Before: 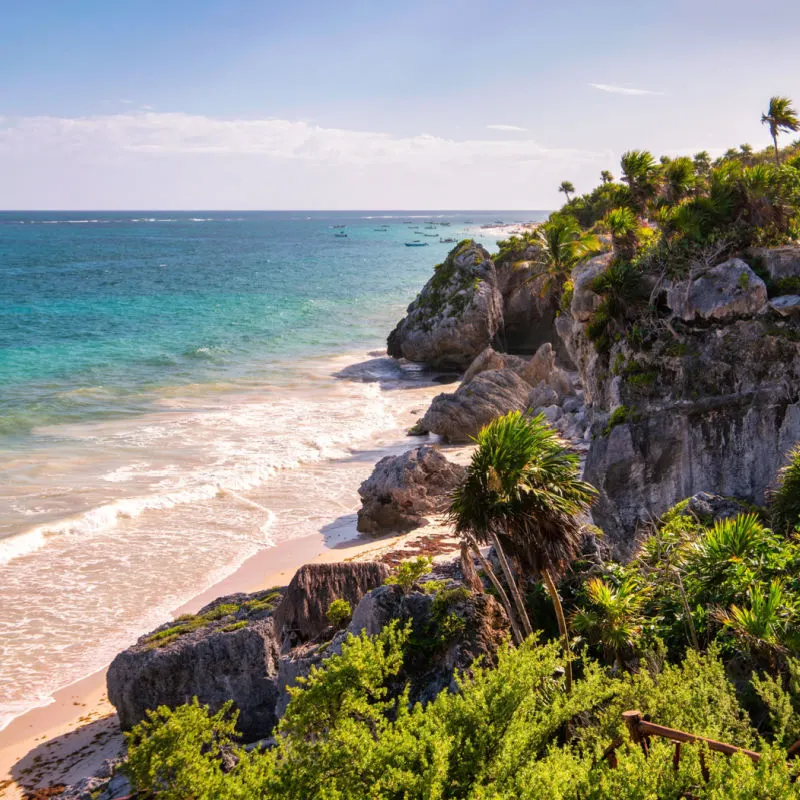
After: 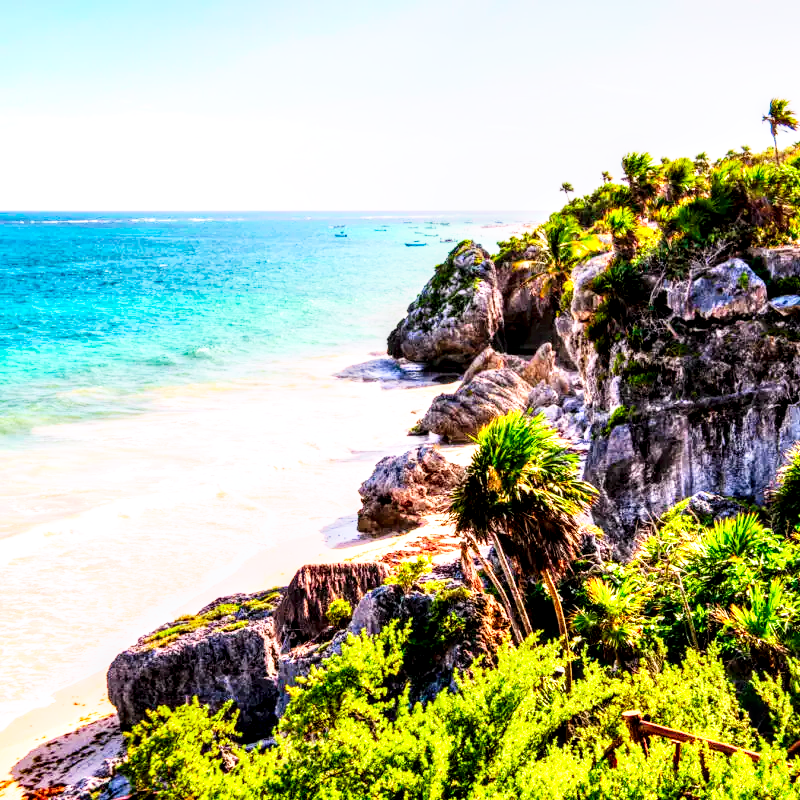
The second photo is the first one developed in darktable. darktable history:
base curve: curves: ch0 [(0, 0) (0.007, 0.004) (0.027, 0.03) (0.046, 0.07) (0.207, 0.54) (0.442, 0.872) (0.673, 0.972) (1, 1)], exposure shift 0.01, preserve colors none
tone curve: curves: ch0 [(0, 0) (0.051, 0.03) (0.096, 0.071) (0.243, 0.246) (0.461, 0.515) (0.605, 0.692) (0.761, 0.85) (0.881, 0.933) (1, 0.984)]; ch1 [(0, 0) (0.1, 0.038) (0.318, 0.243) (0.431, 0.384) (0.488, 0.475) (0.499, 0.499) (0.534, 0.546) (0.567, 0.592) (0.601, 0.632) (0.734, 0.809) (1, 1)]; ch2 [(0, 0) (0.297, 0.257) (0.414, 0.379) (0.453, 0.45) (0.479, 0.483) (0.504, 0.499) (0.52, 0.519) (0.541, 0.554) (0.614, 0.652) (0.817, 0.874) (1, 1)], color space Lab, independent channels, preserve colors none
local contrast: detail 161%
